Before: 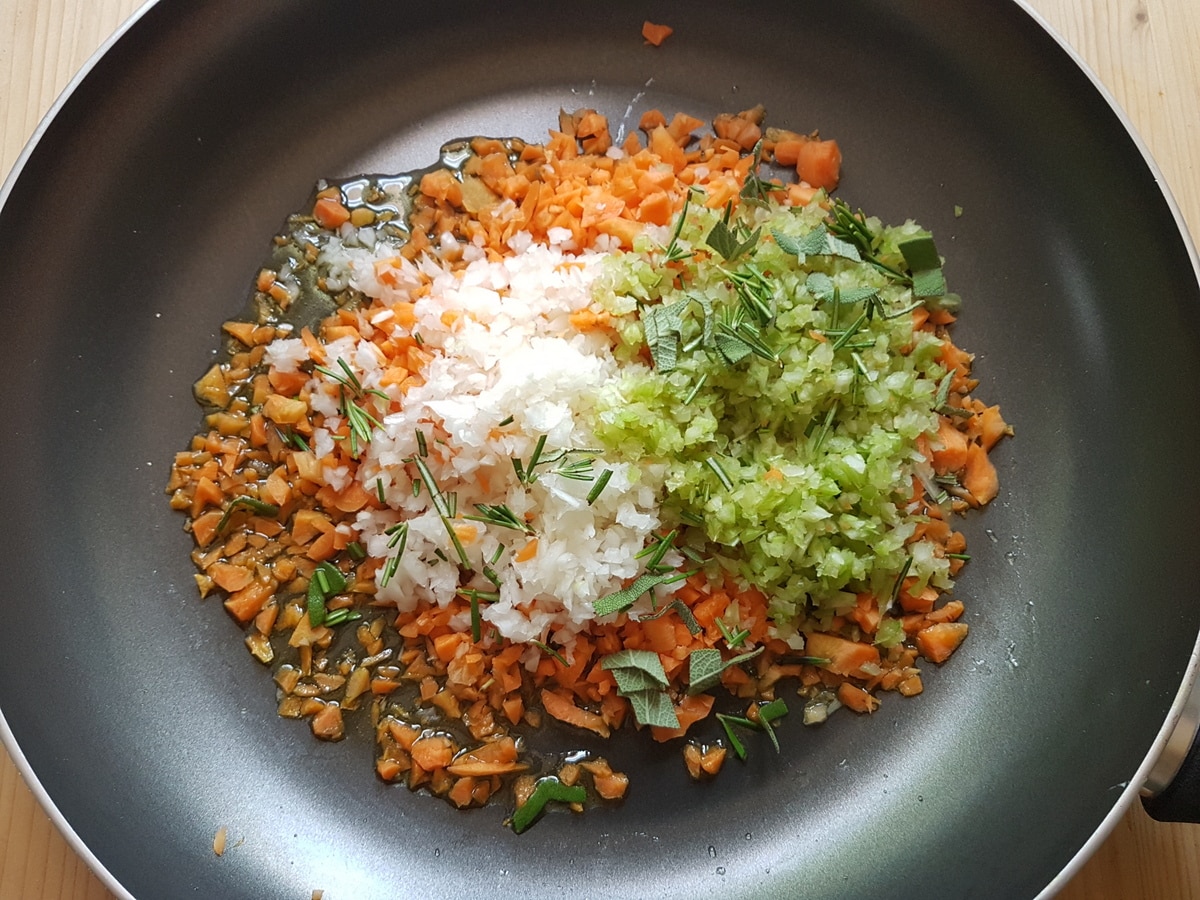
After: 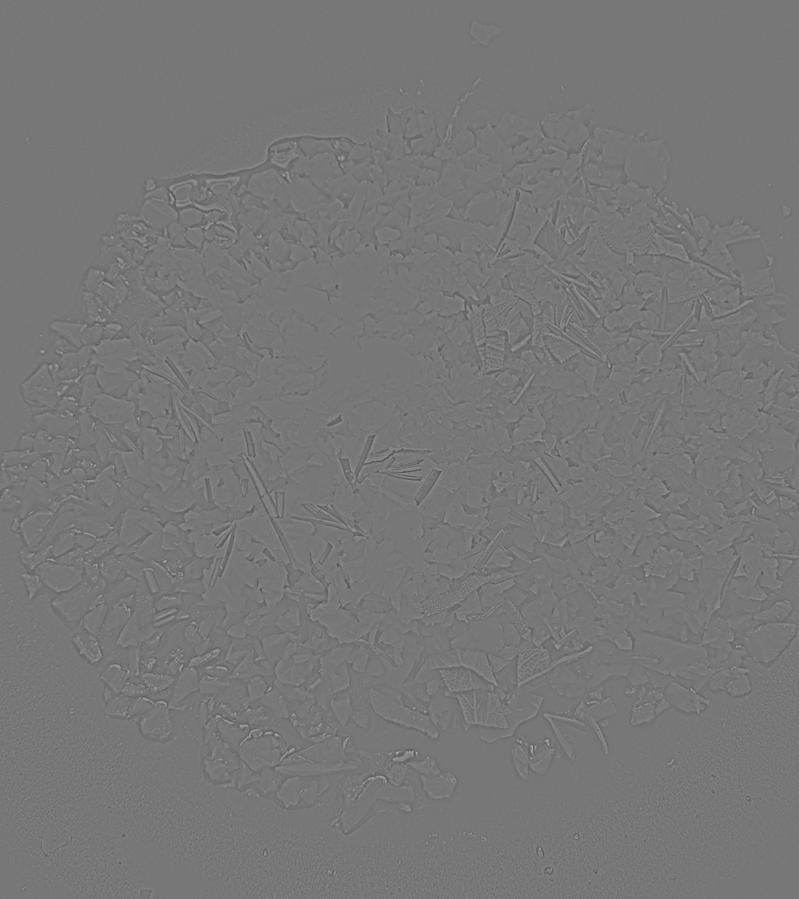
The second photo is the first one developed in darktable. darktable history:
monochrome: on, module defaults
crop and rotate: left 14.385%, right 18.948%
highpass: sharpness 5.84%, contrast boost 8.44%
